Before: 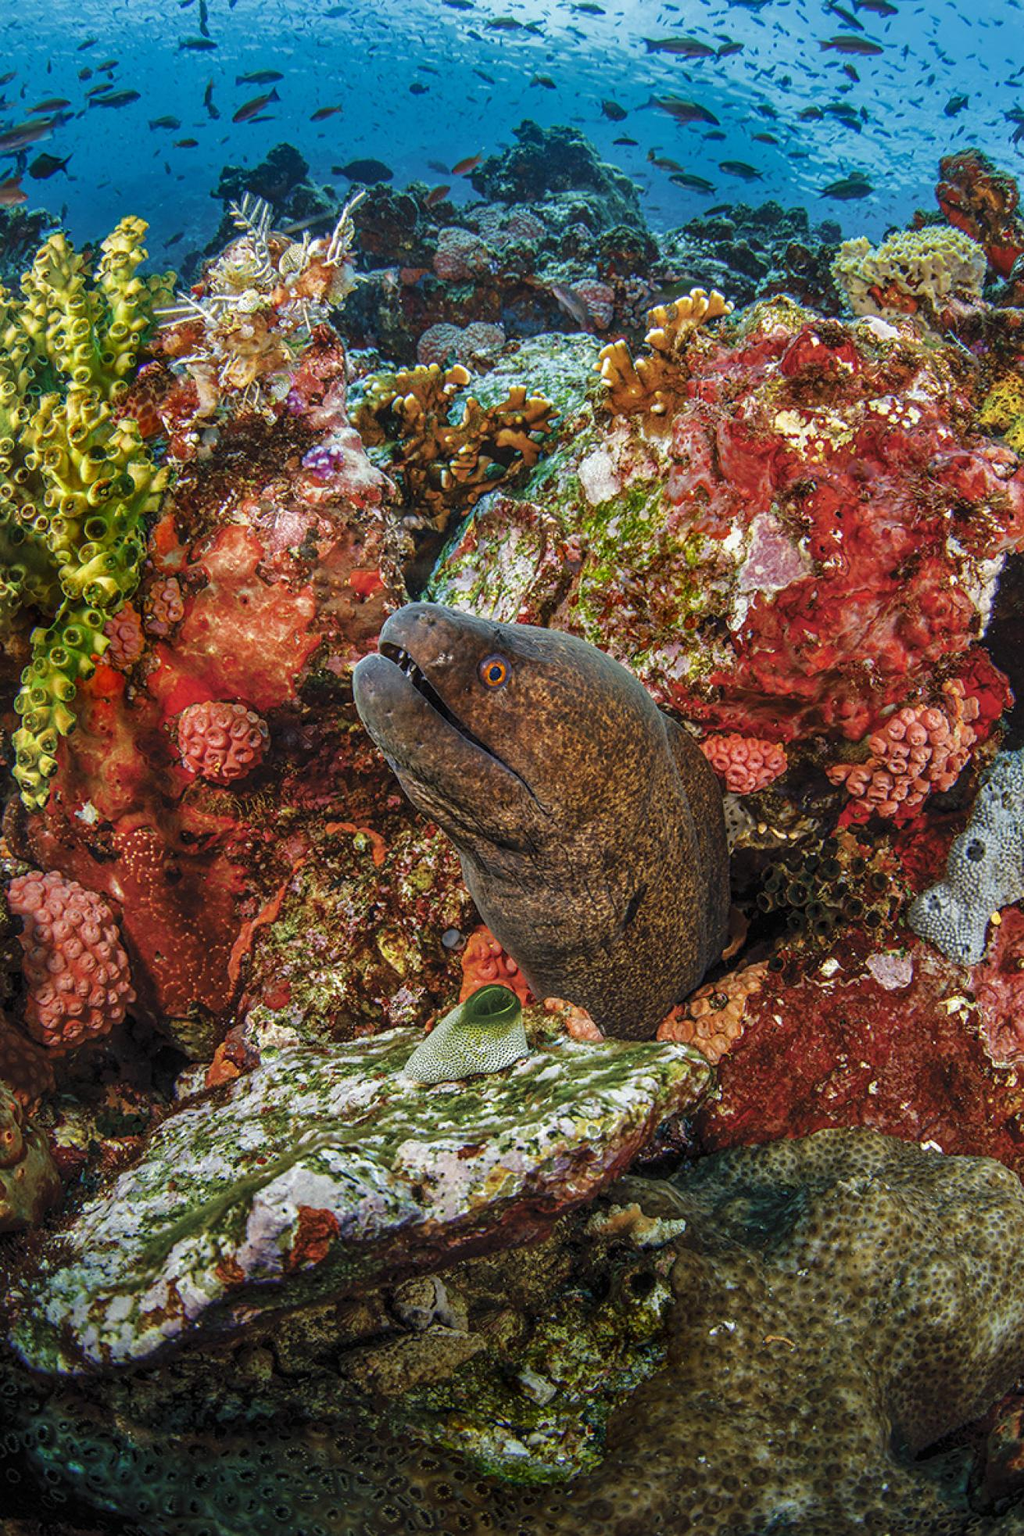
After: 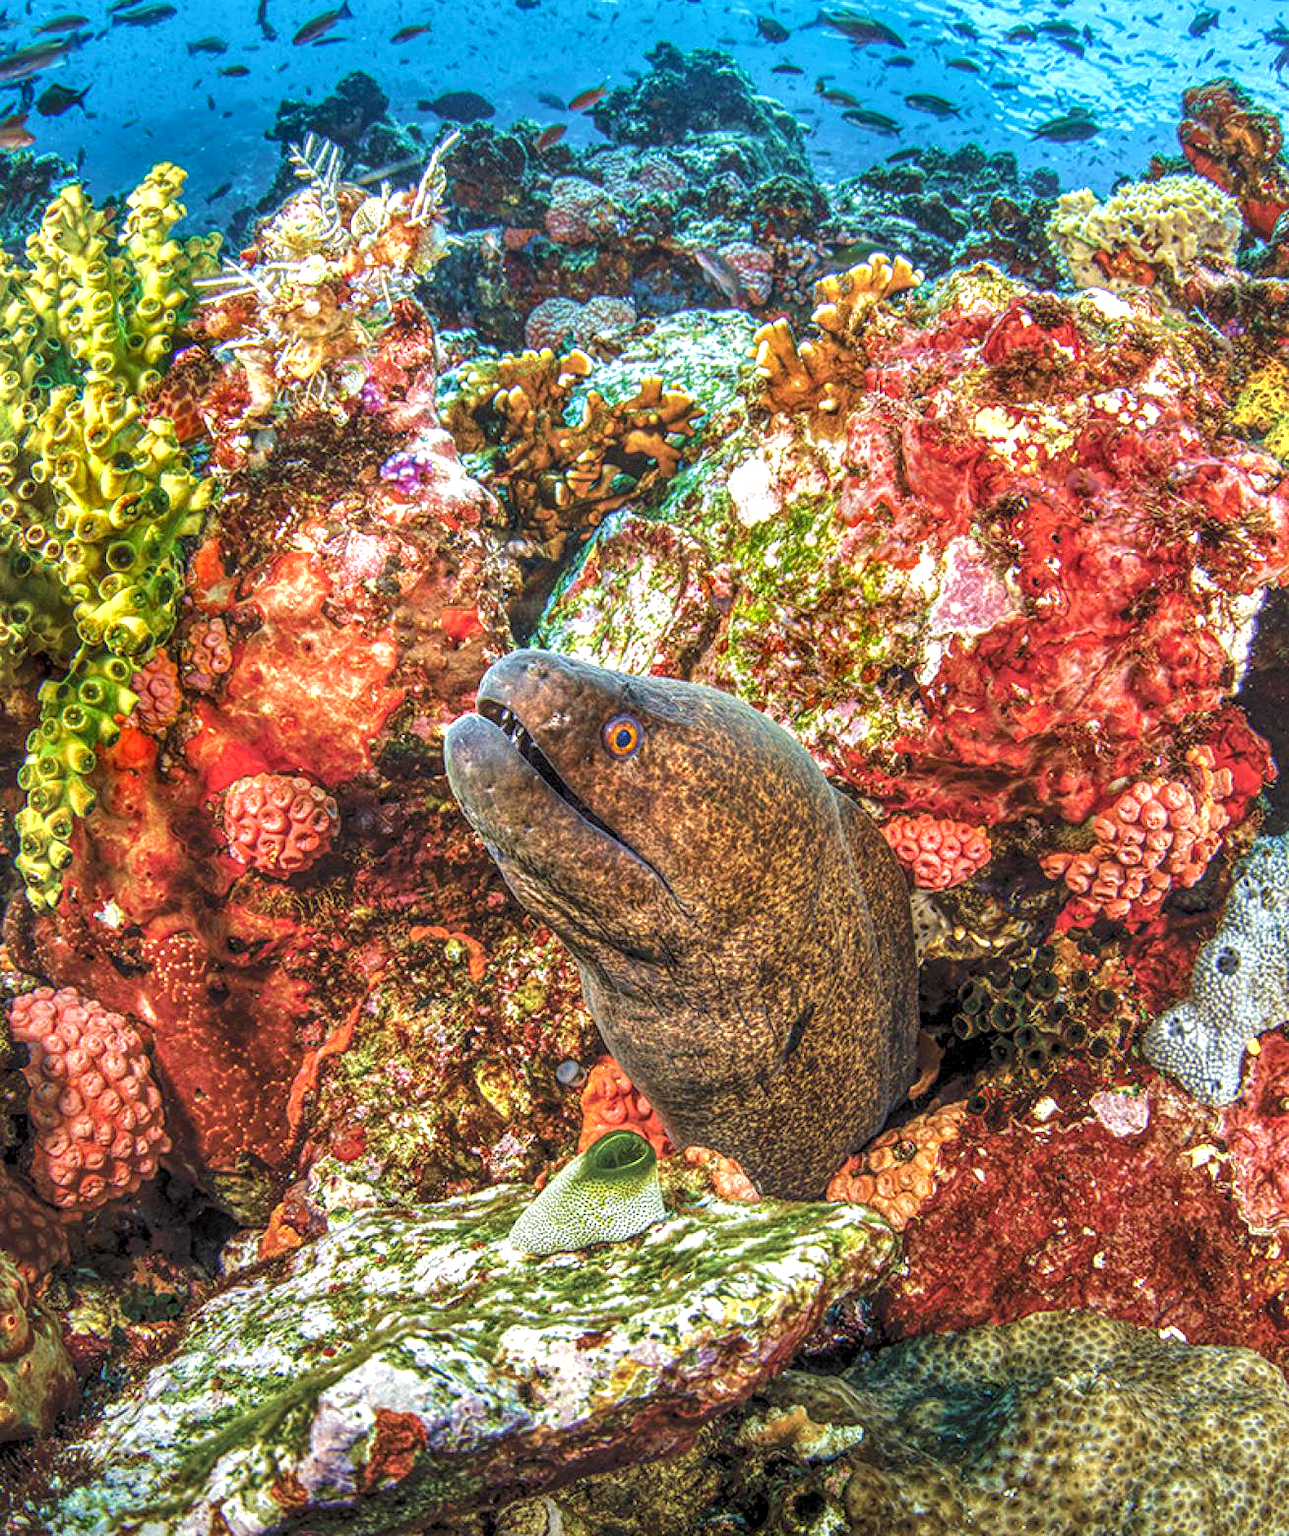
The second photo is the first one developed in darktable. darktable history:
crop and rotate: top 5.653%, bottom 14.867%
local contrast: highlights 76%, shadows 55%, detail 177%, midtone range 0.204
velvia: on, module defaults
exposure: black level correction 0.001, exposure 0.959 EV, compensate highlight preservation false
